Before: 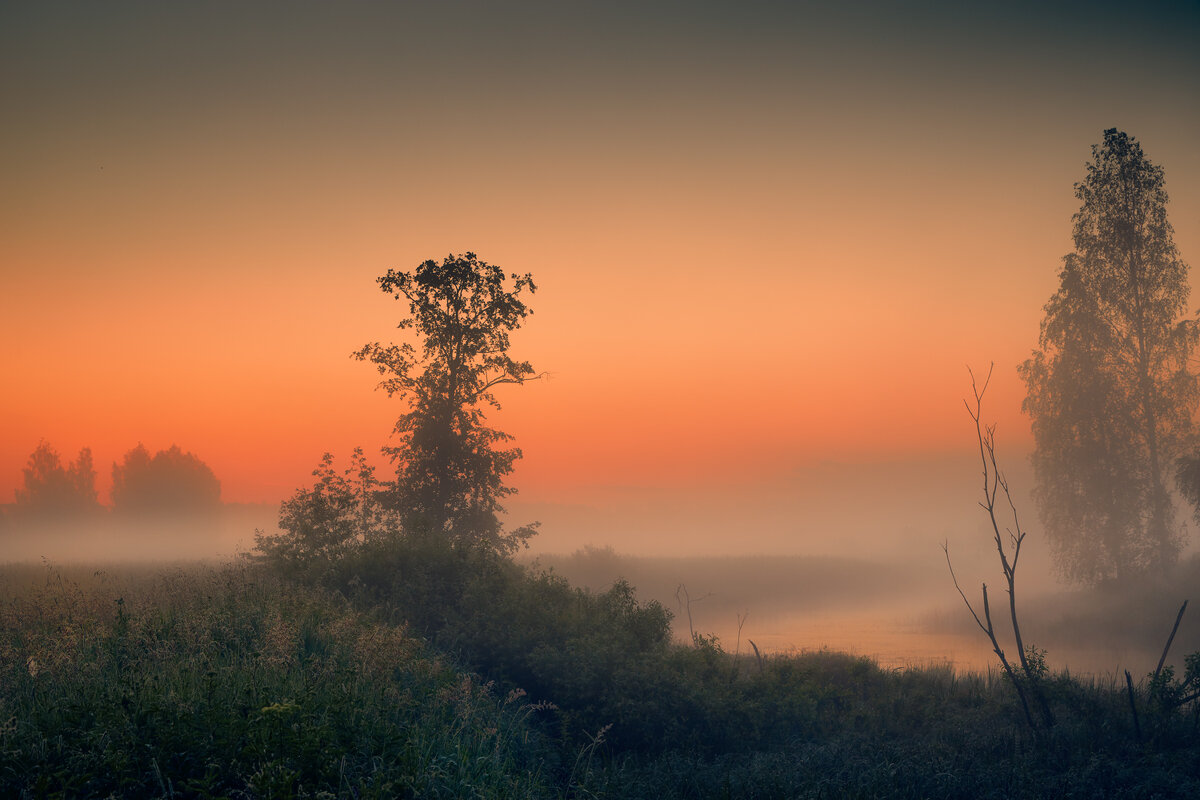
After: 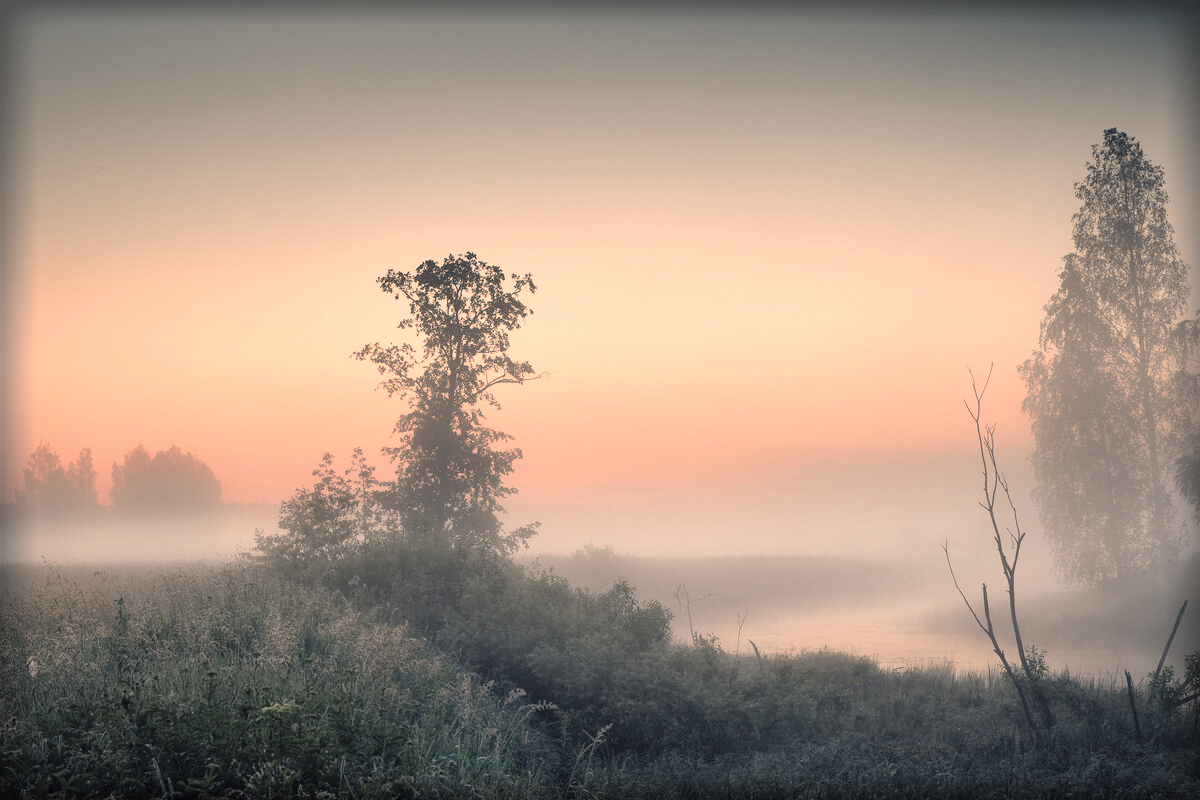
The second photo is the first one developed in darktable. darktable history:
local contrast: mode bilateral grid, contrast 20, coarseness 50, detail 119%, midtone range 0.2
contrast brightness saturation: brightness 0.188, saturation -0.49
exposure: black level correction 0, exposure 0.693 EV, compensate highlight preservation false
vignetting: fall-off start 93.7%, fall-off radius 5.88%, automatic ratio true, width/height ratio 1.331, shape 0.044
